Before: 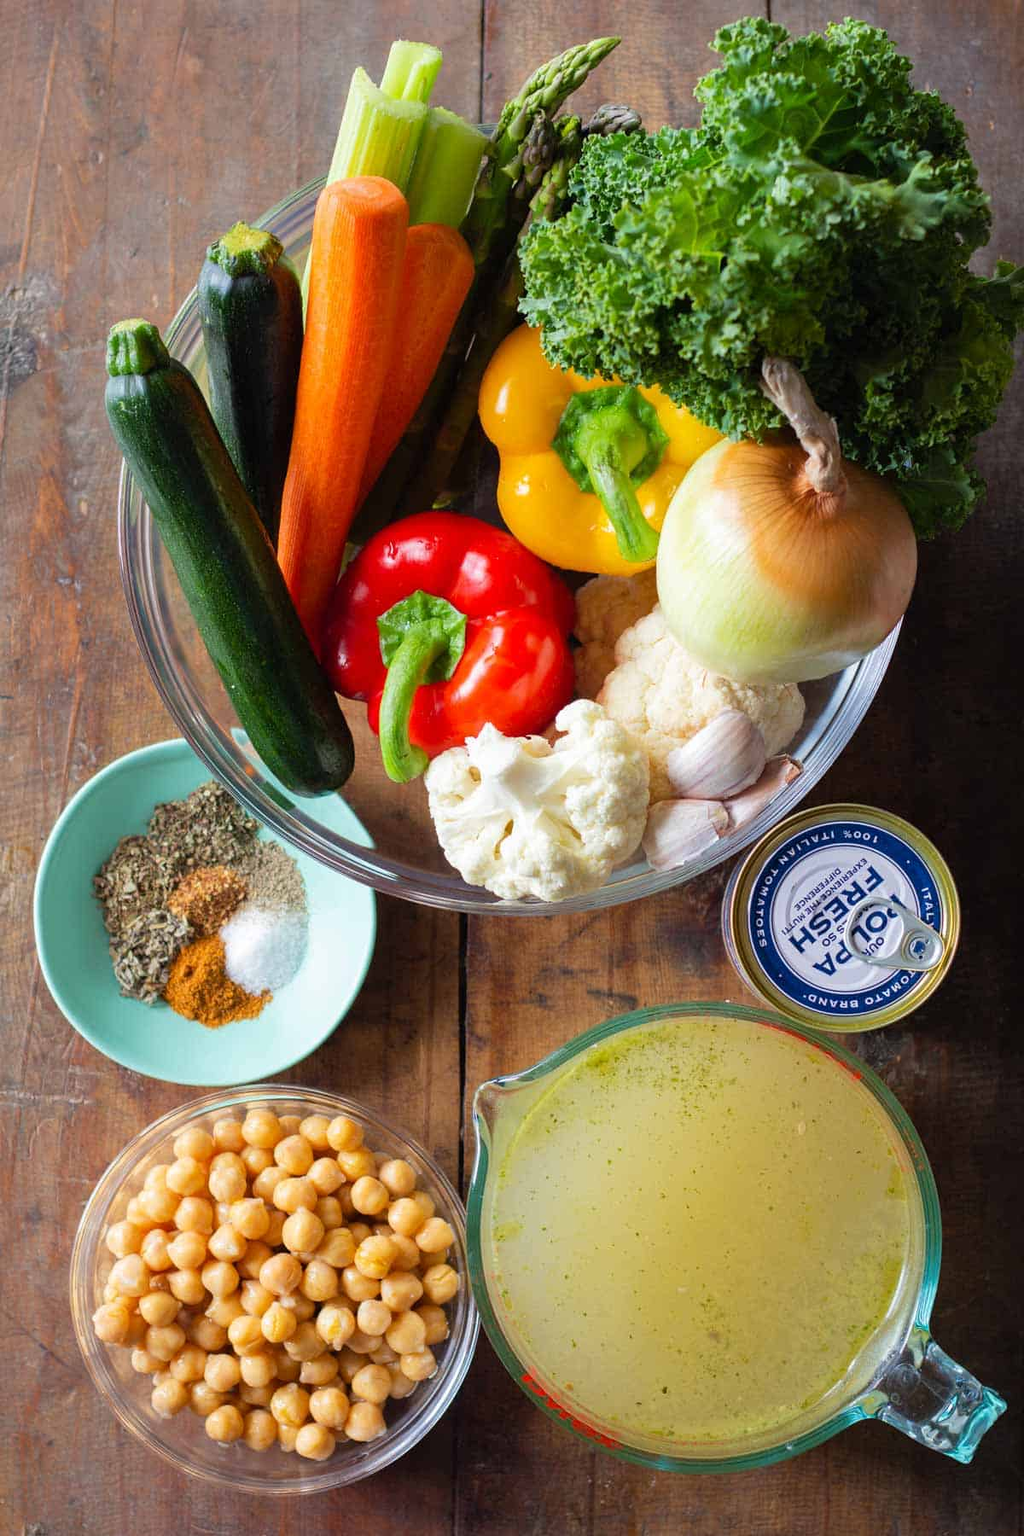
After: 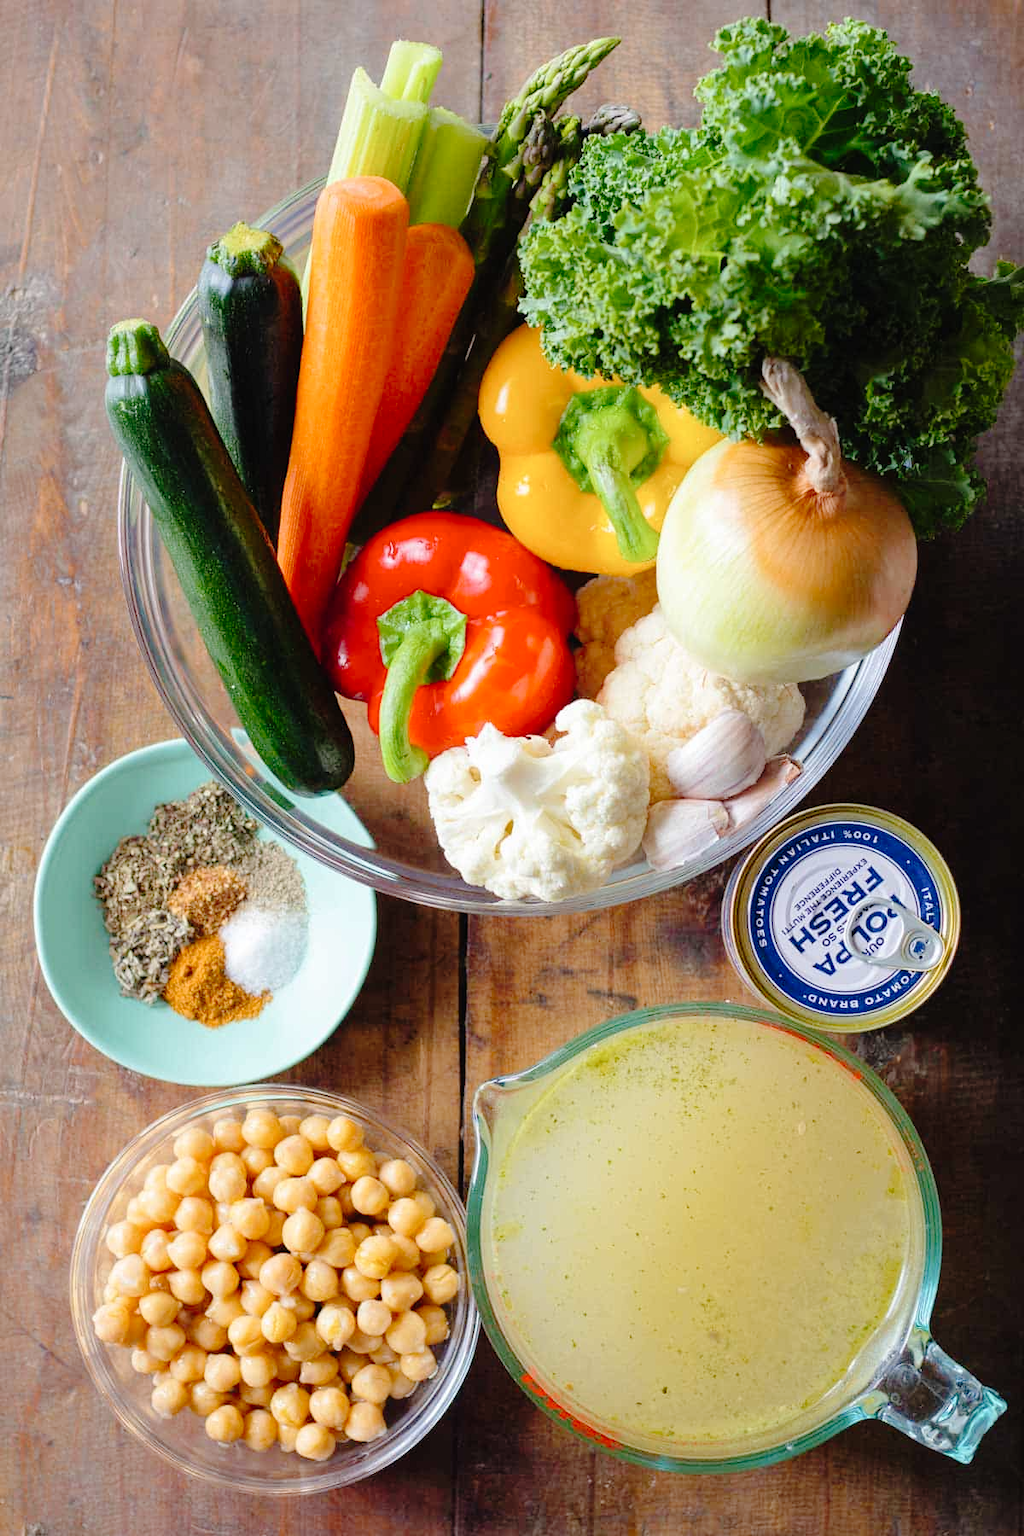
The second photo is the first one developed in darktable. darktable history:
tone curve: curves: ch0 [(0, 0.01) (0.052, 0.045) (0.136, 0.133) (0.275, 0.35) (0.43, 0.54) (0.676, 0.751) (0.89, 0.919) (1, 1)]; ch1 [(0, 0) (0.094, 0.081) (0.285, 0.299) (0.385, 0.403) (0.447, 0.429) (0.495, 0.496) (0.544, 0.552) (0.589, 0.612) (0.722, 0.728) (1, 1)]; ch2 [(0, 0) (0.257, 0.217) (0.43, 0.421) (0.498, 0.507) (0.531, 0.544) (0.56, 0.579) (0.625, 0.642) (1, 1)], preserve colors none
